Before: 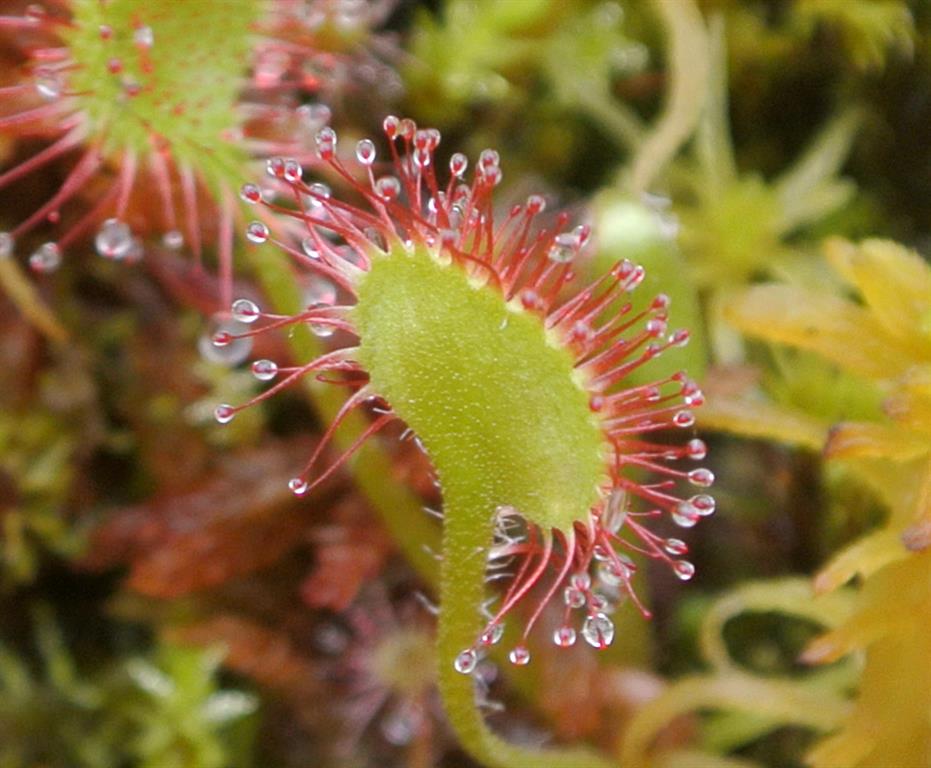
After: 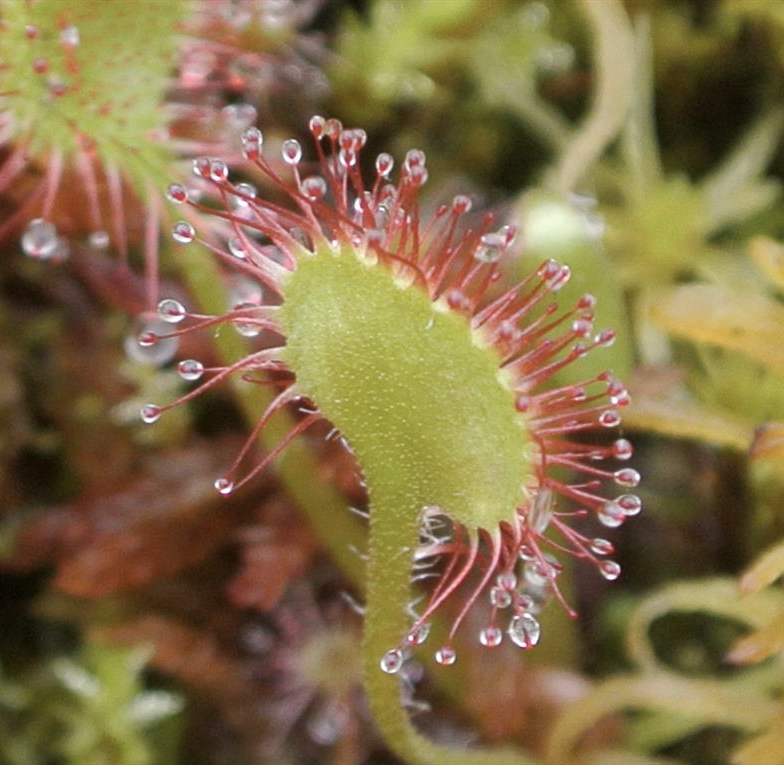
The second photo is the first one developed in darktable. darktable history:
contrast brightness saturation: contrast 0.06, brightness -0.01, saturation -0.23
crop: left 8.026%, right 7.374%
